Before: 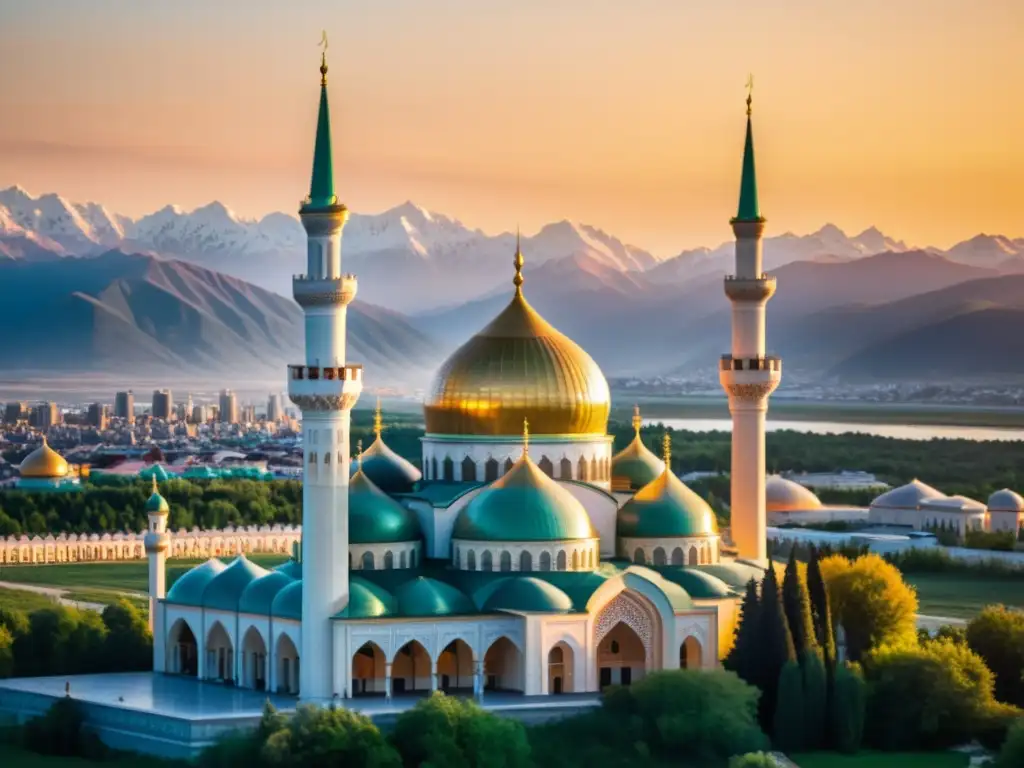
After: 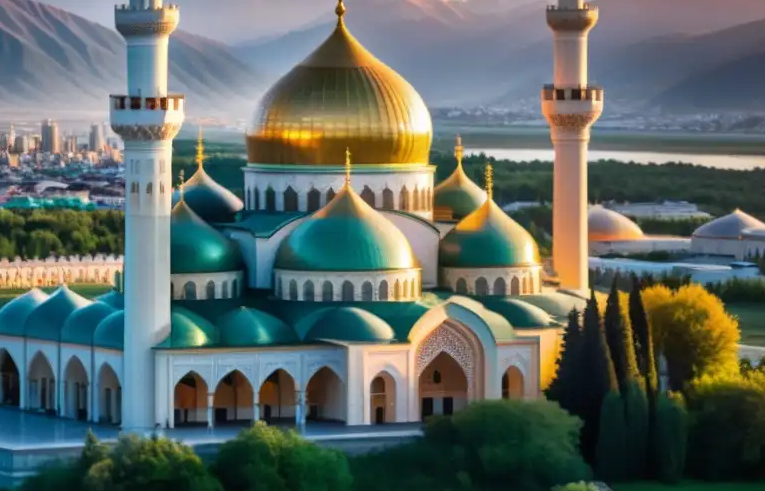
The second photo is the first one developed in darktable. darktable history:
crop and rotate: left 17.414%, top 35.205%, right 7.875%, bottom 0.778%
color calibration: illuminant same as pipeline (D50), adaptation XYZ, x 0.346, y 0.359, temperature 5003.55 K, saturation algorithm version 1 (2020)
